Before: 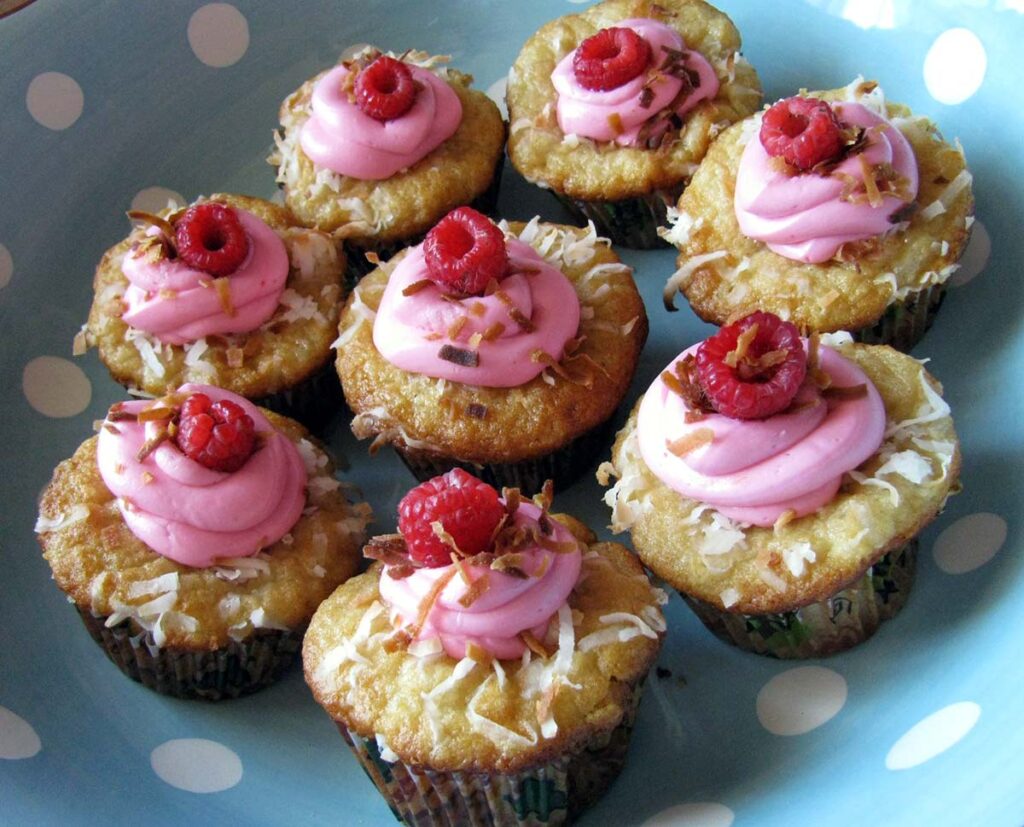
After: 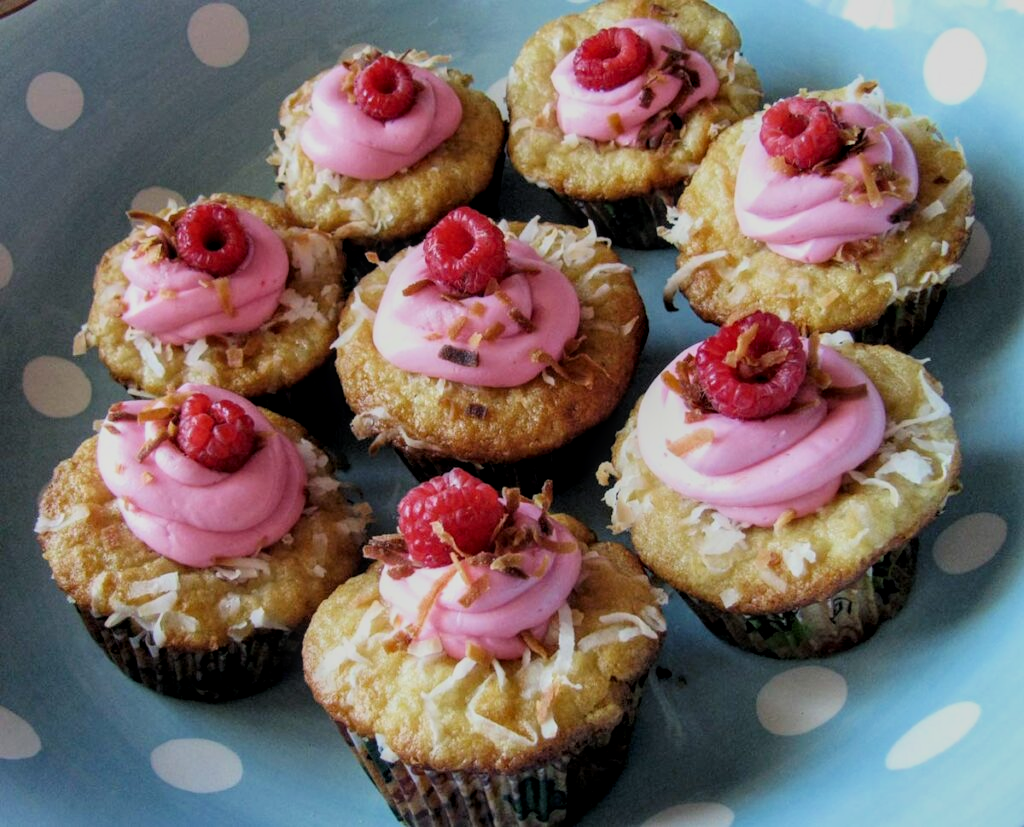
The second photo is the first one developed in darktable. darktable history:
local contrast: on, module defaults
filmic rgb: black relative exposure -7.65 EV, white relative exposure 4.56 EV, hardness 3.61, color science v6 (2022)
